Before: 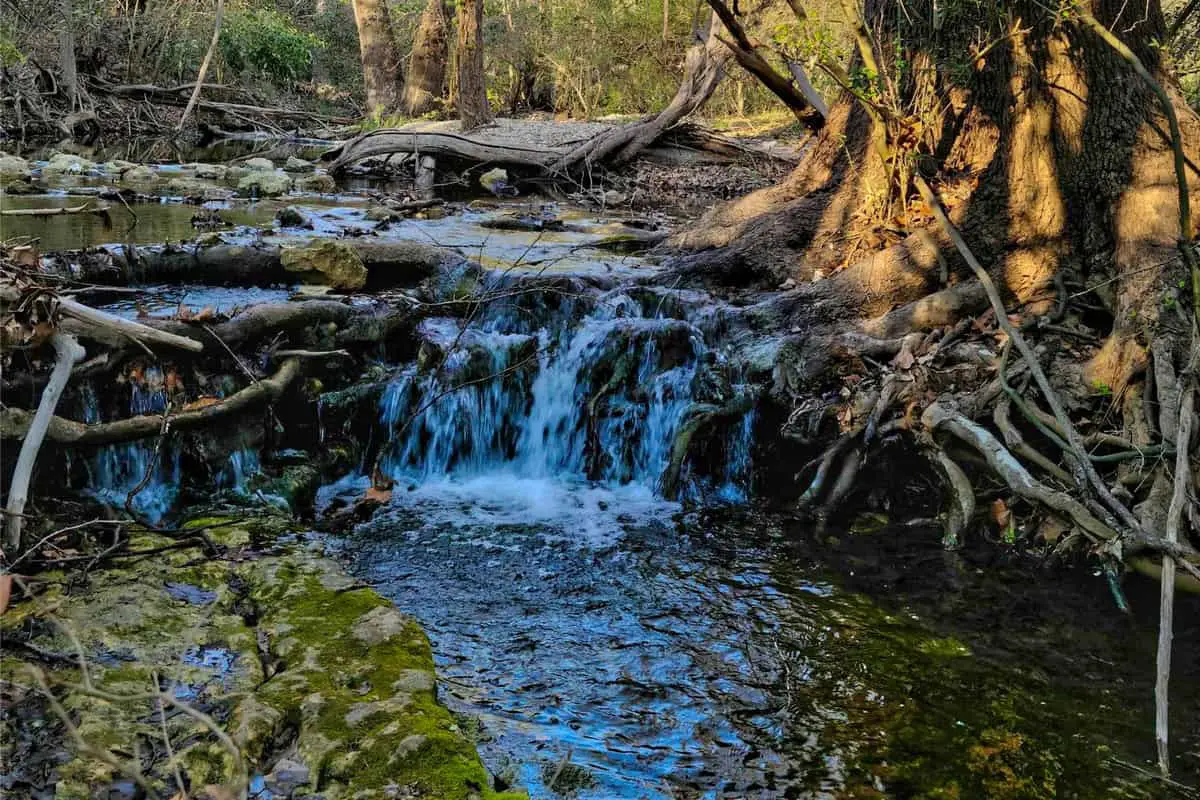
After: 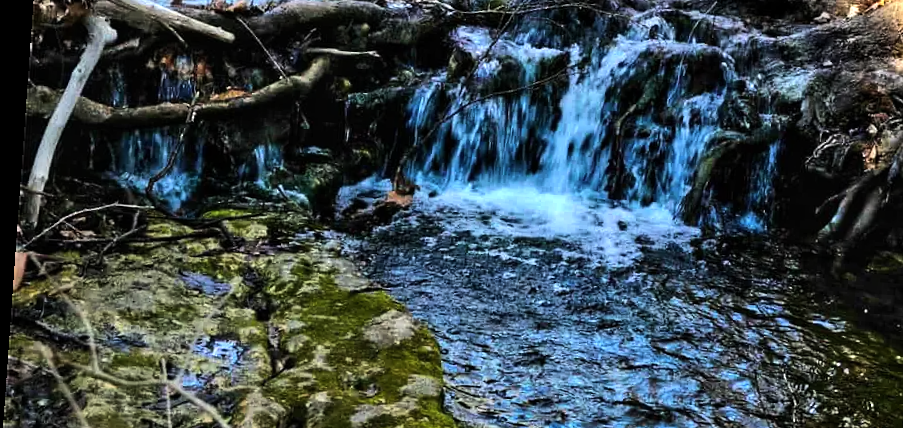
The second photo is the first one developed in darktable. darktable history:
rotate and perspective: rotation 4.1°, automatic cropping off
contrast brightness saturation: saturation -0.05
tone equalizer: -8 EV -1.08 EV, -7 EV -1.01 EV, -6 EV -0.867 EV, -5 EV -0.578 EV, -3 EV 0.578 EV, -2 EV 0.867 EV, -1 EV 1.01 EV, +0 EV 1.08 EV, edges refinement/feathering 500, mask exposure compensation -1.57 EV, preserve details no
crop: top 36.498%, right 27.964%, bottom 14.995%
